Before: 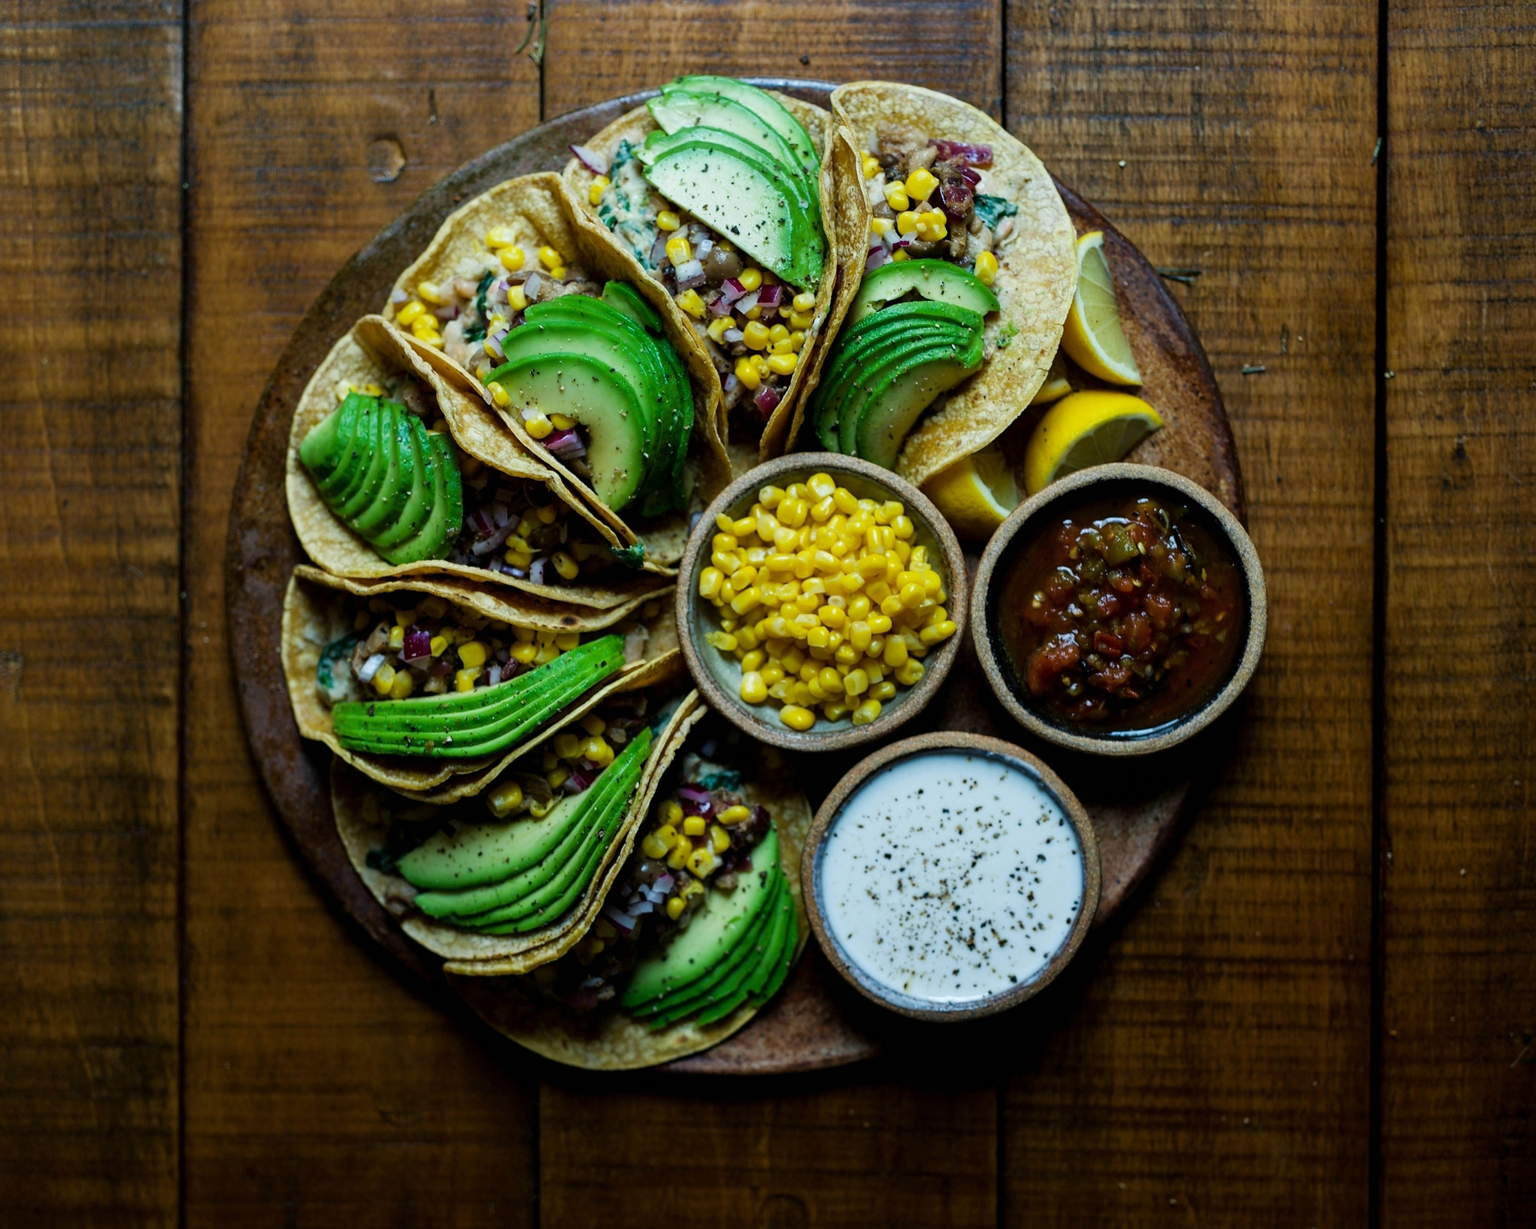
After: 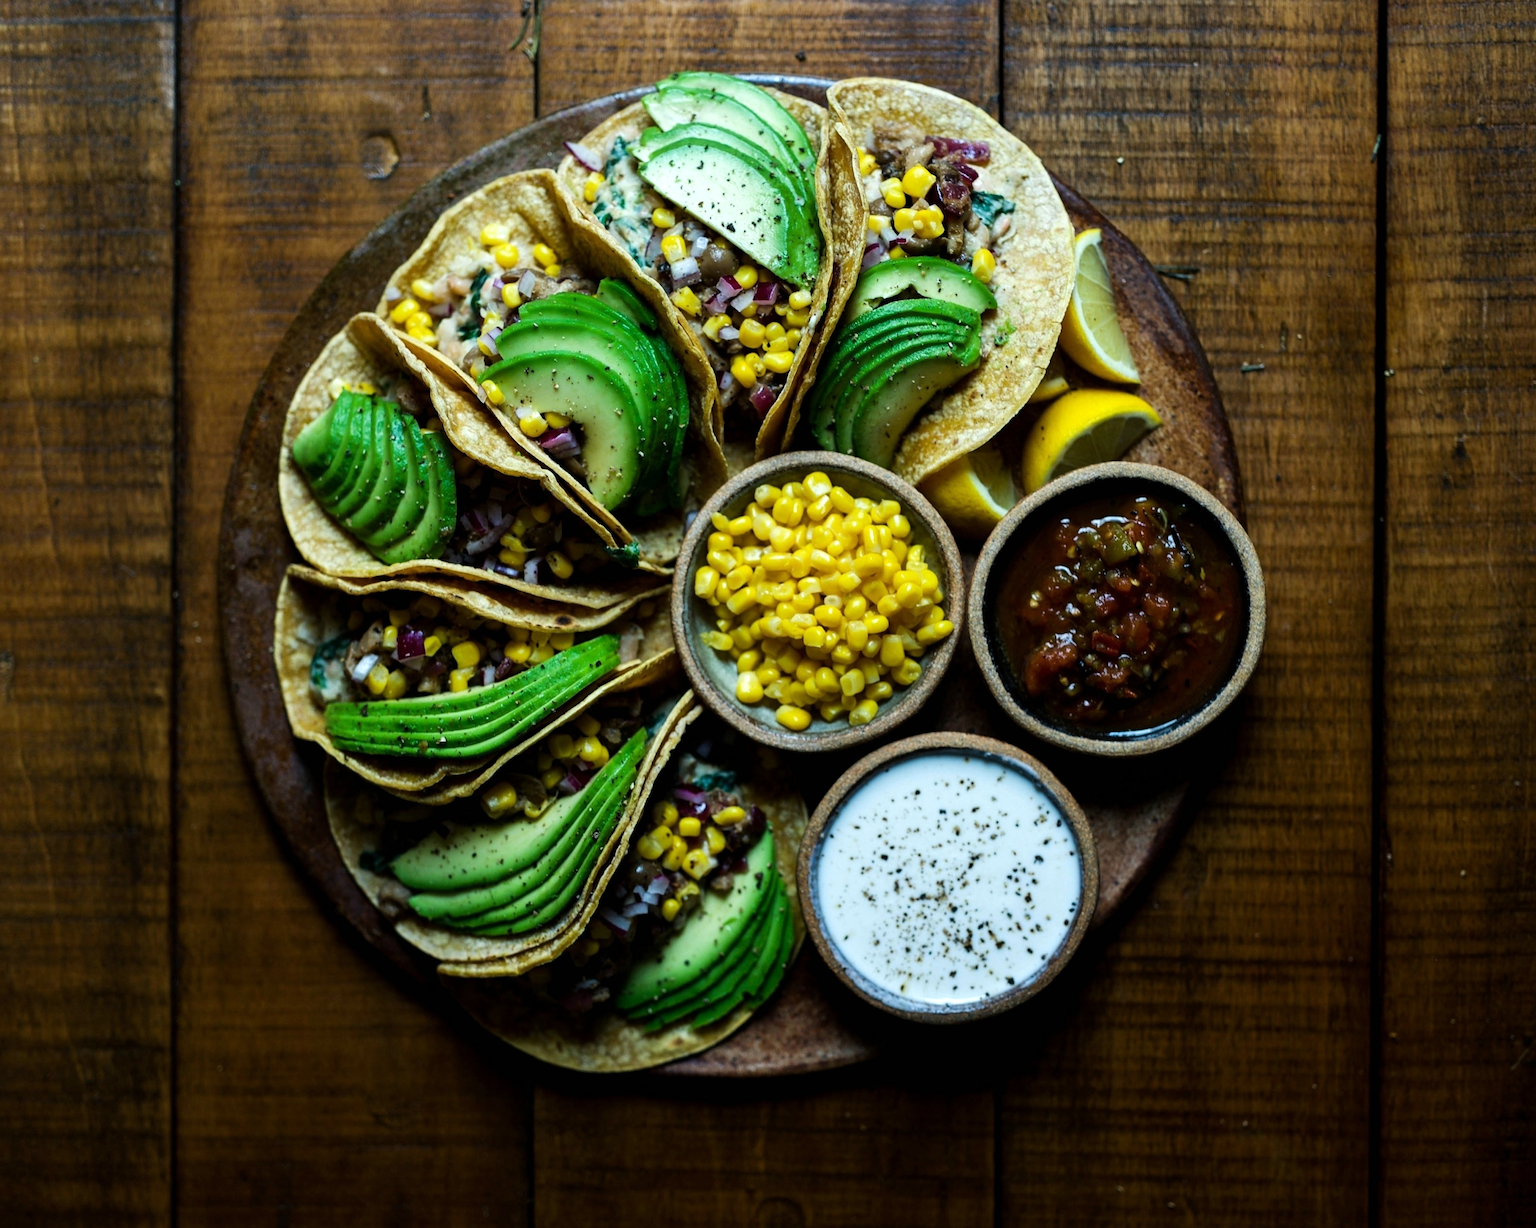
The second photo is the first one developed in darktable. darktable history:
crop and rotate: left 0.606%, top 0.374%, bottom 0.274%
tone equalizer: -8 EV -0.397 EV, -7 EV -0.365 EV, -6 EV -0.361 EV, -5 EV -0.23 EV, -3 EV 0.205 EV, -2 EV 0.309 EV, -1 EV 0.385 EV, +0 EV 0.414 EV, edges refinement/feathering 500, mask exposure compensation -1.57 EV, preserve details no
